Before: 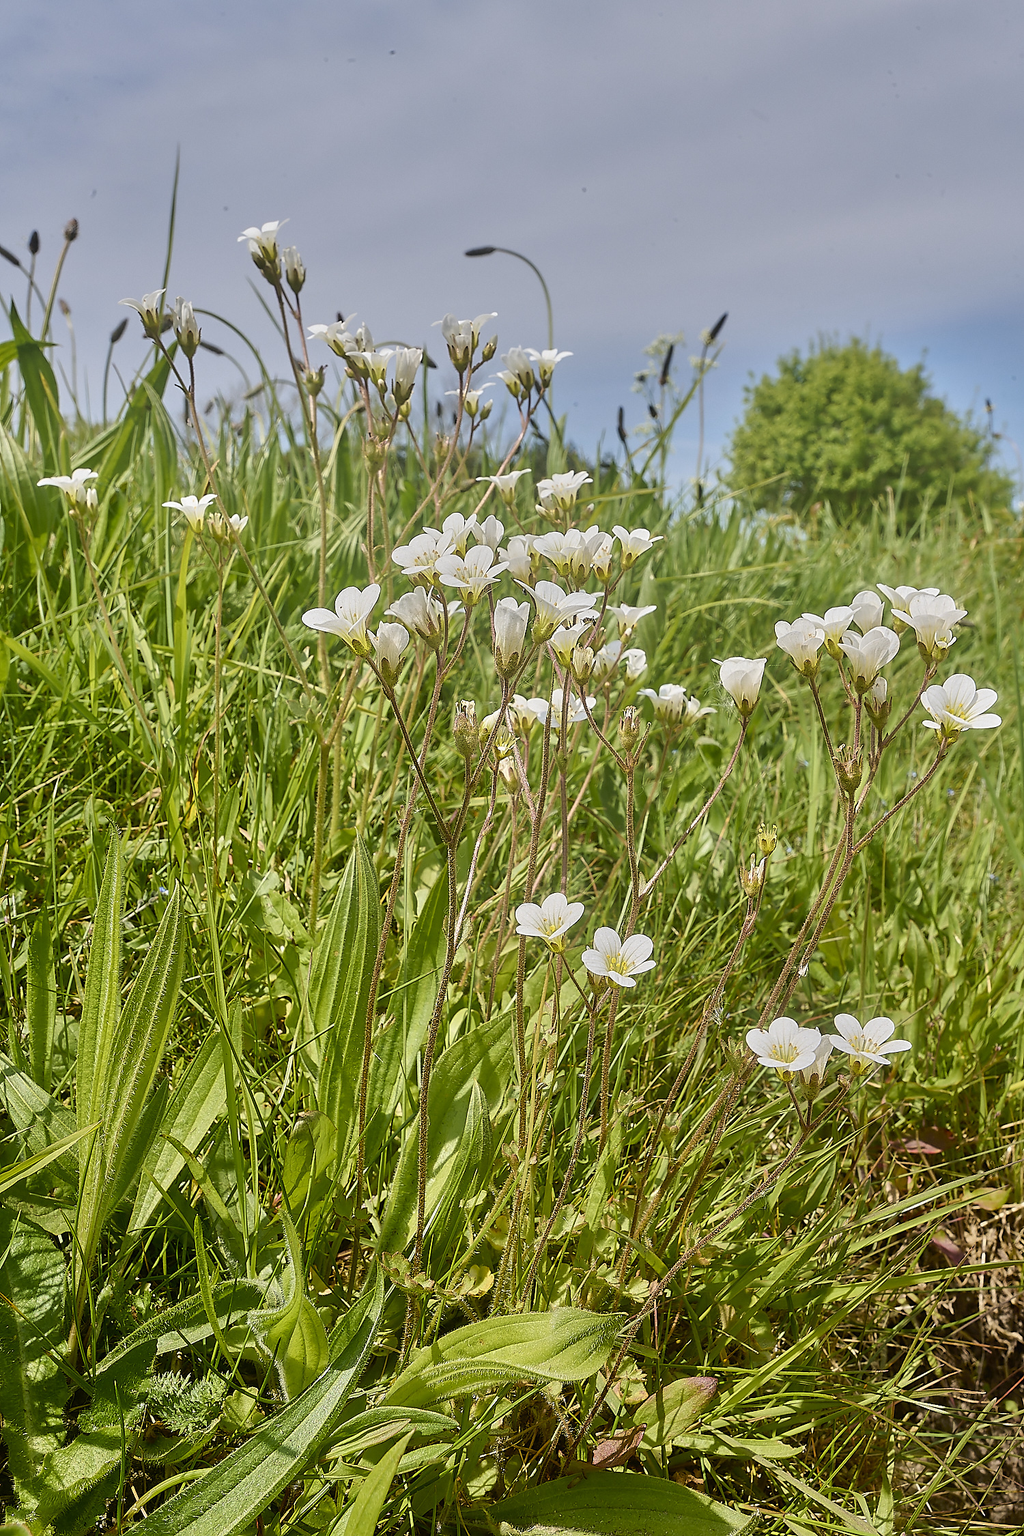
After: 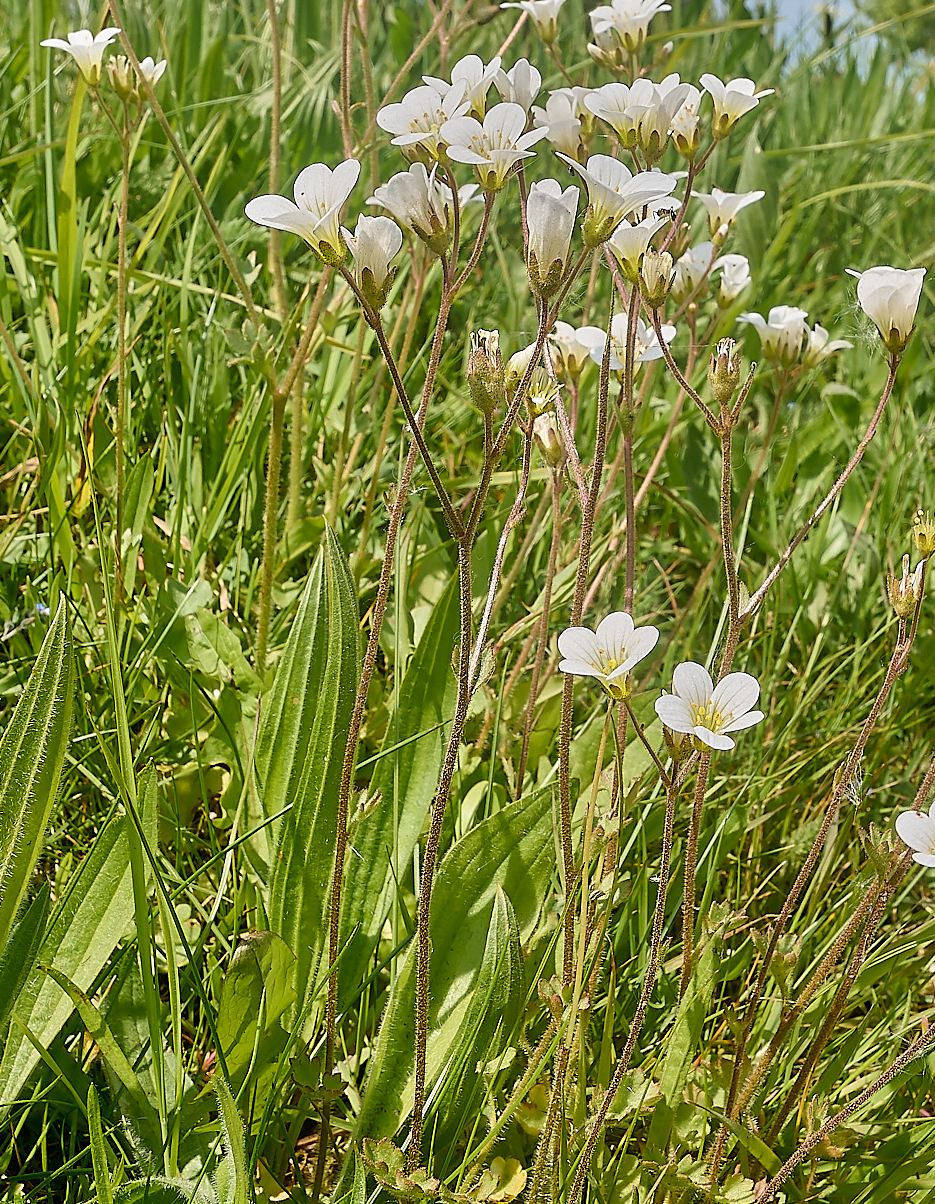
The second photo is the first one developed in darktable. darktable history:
crop: left 13.136%, top 30.975%, right 24.517%, bottom 15.491%
shadows and highlights: low approximation 0.01, soften with gaussian
contrast brightness saturation: saturation -0.069
